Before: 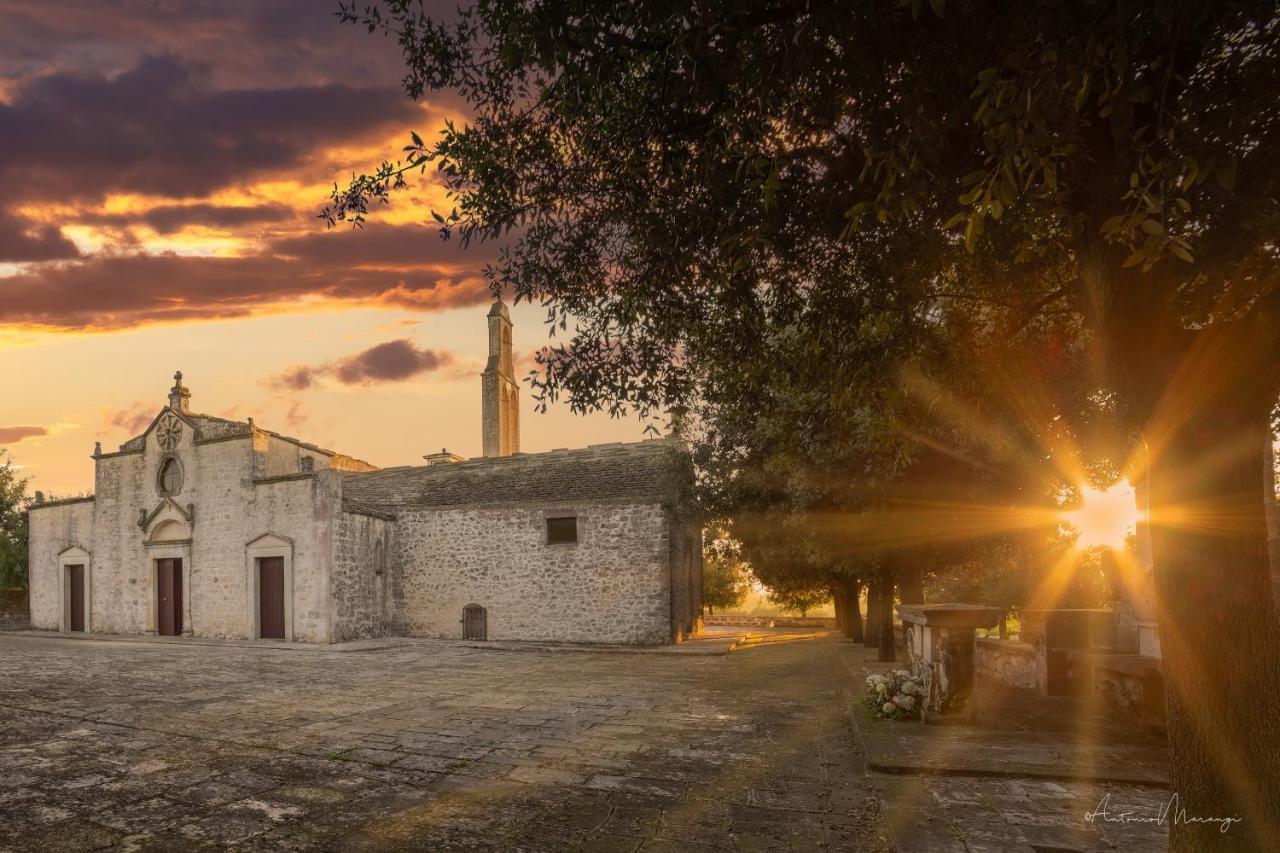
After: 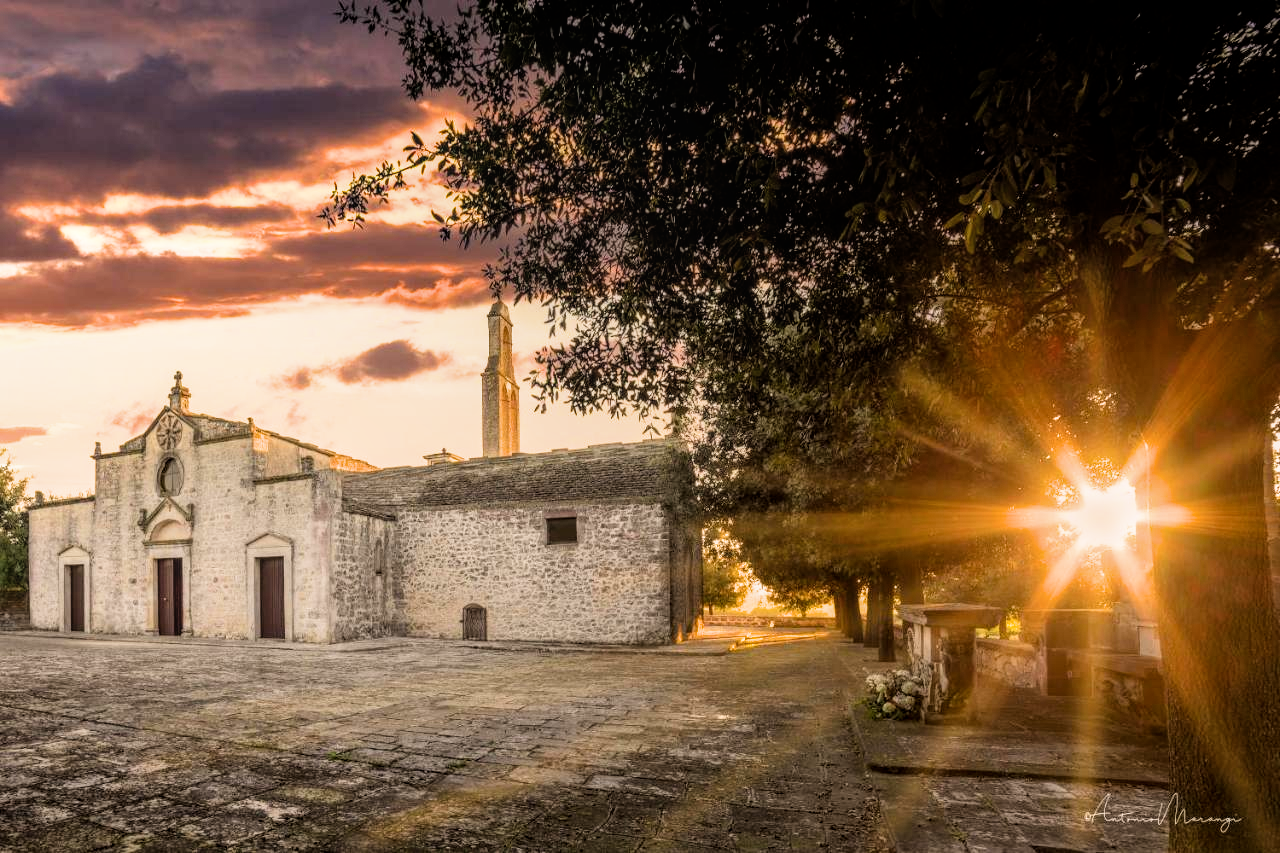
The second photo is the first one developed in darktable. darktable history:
filmic rgb: black relative exposure -5 EV, white relative exposure 3 EV, hardness 3.6, contrast 1.3, highlights saturation mix -30%
exposure: black level correction 0, exposure 0.7 EV, compensate highlight preservation false
color balance rgb: perceptual saturation grading › global saturation 10%, global vibrance 10%
local contrast: detail 115%
